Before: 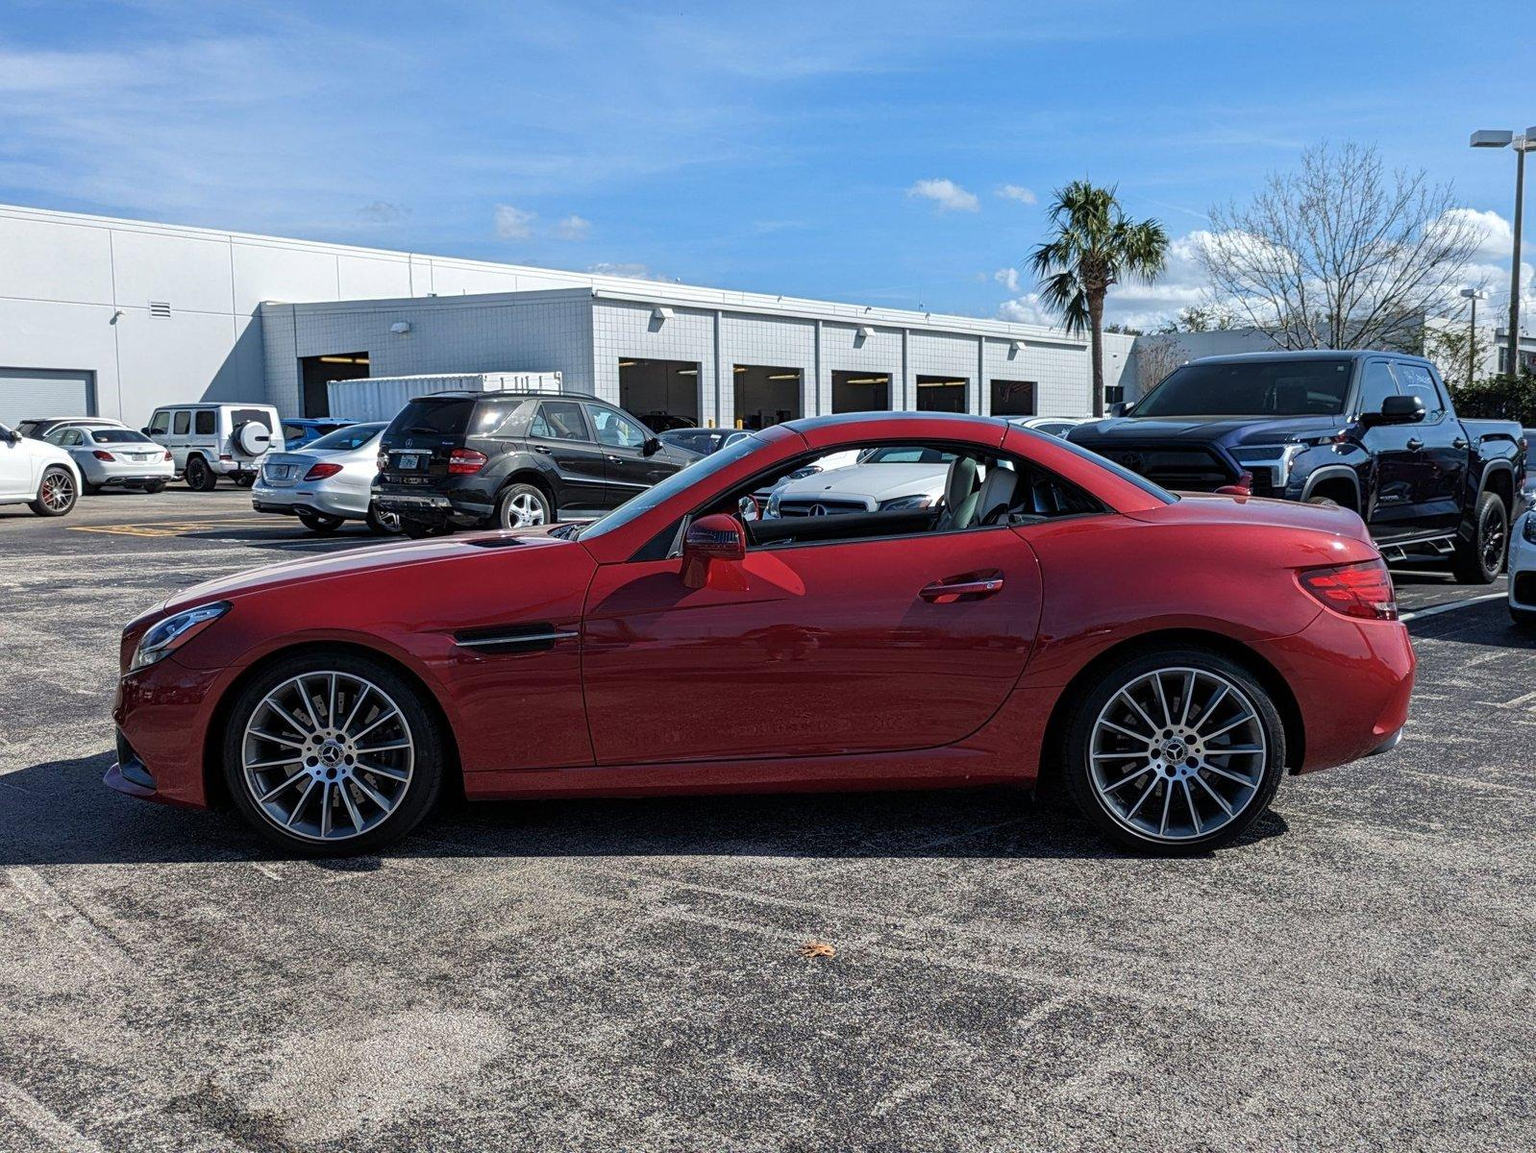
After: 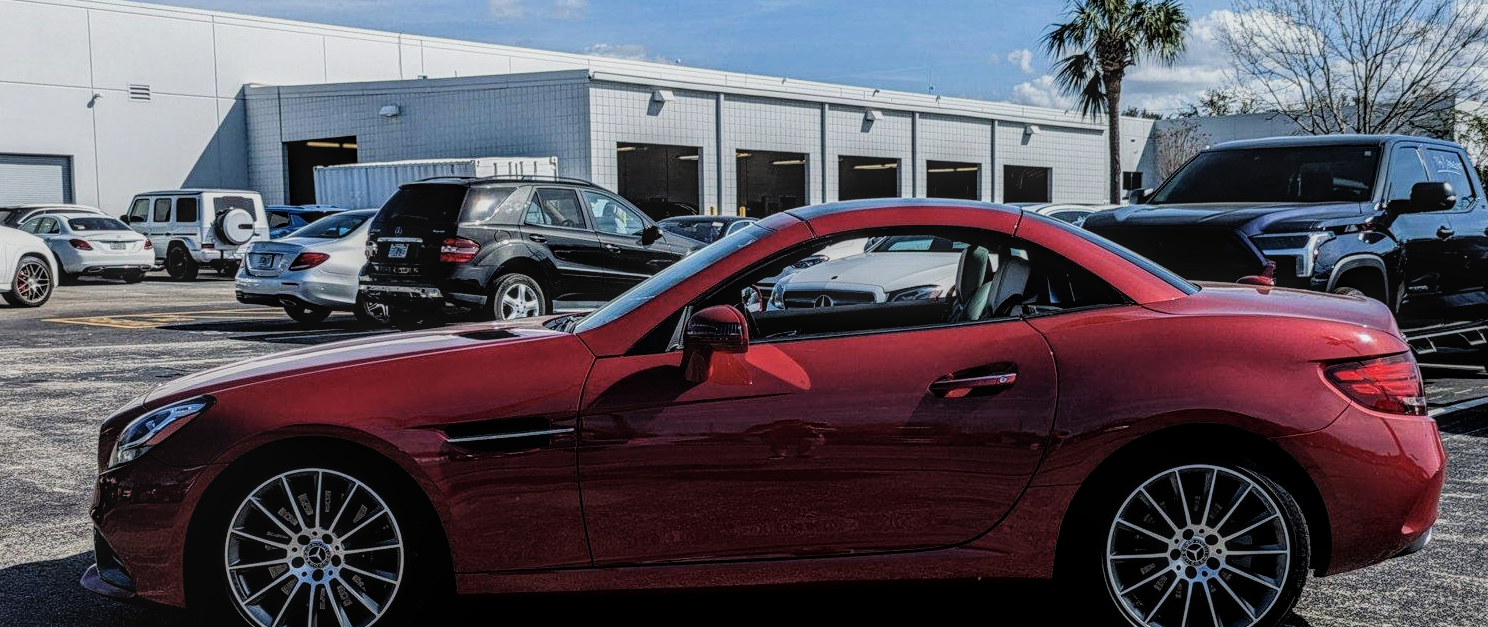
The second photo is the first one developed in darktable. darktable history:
crop: left 1.744%, top 19.225%, right 5.069%, bottom 28.357%
rotate and perspective: automatic cropping original format, crop left 0, crop top 0
filmic rgb: black relative exposure -5 EV, white relative exposure 3.5 EV, hardness 3.19, contrast 1.2, highlights saturation mix -50%
local contrast: highlights 0%, shadows 0%, detail 133%
